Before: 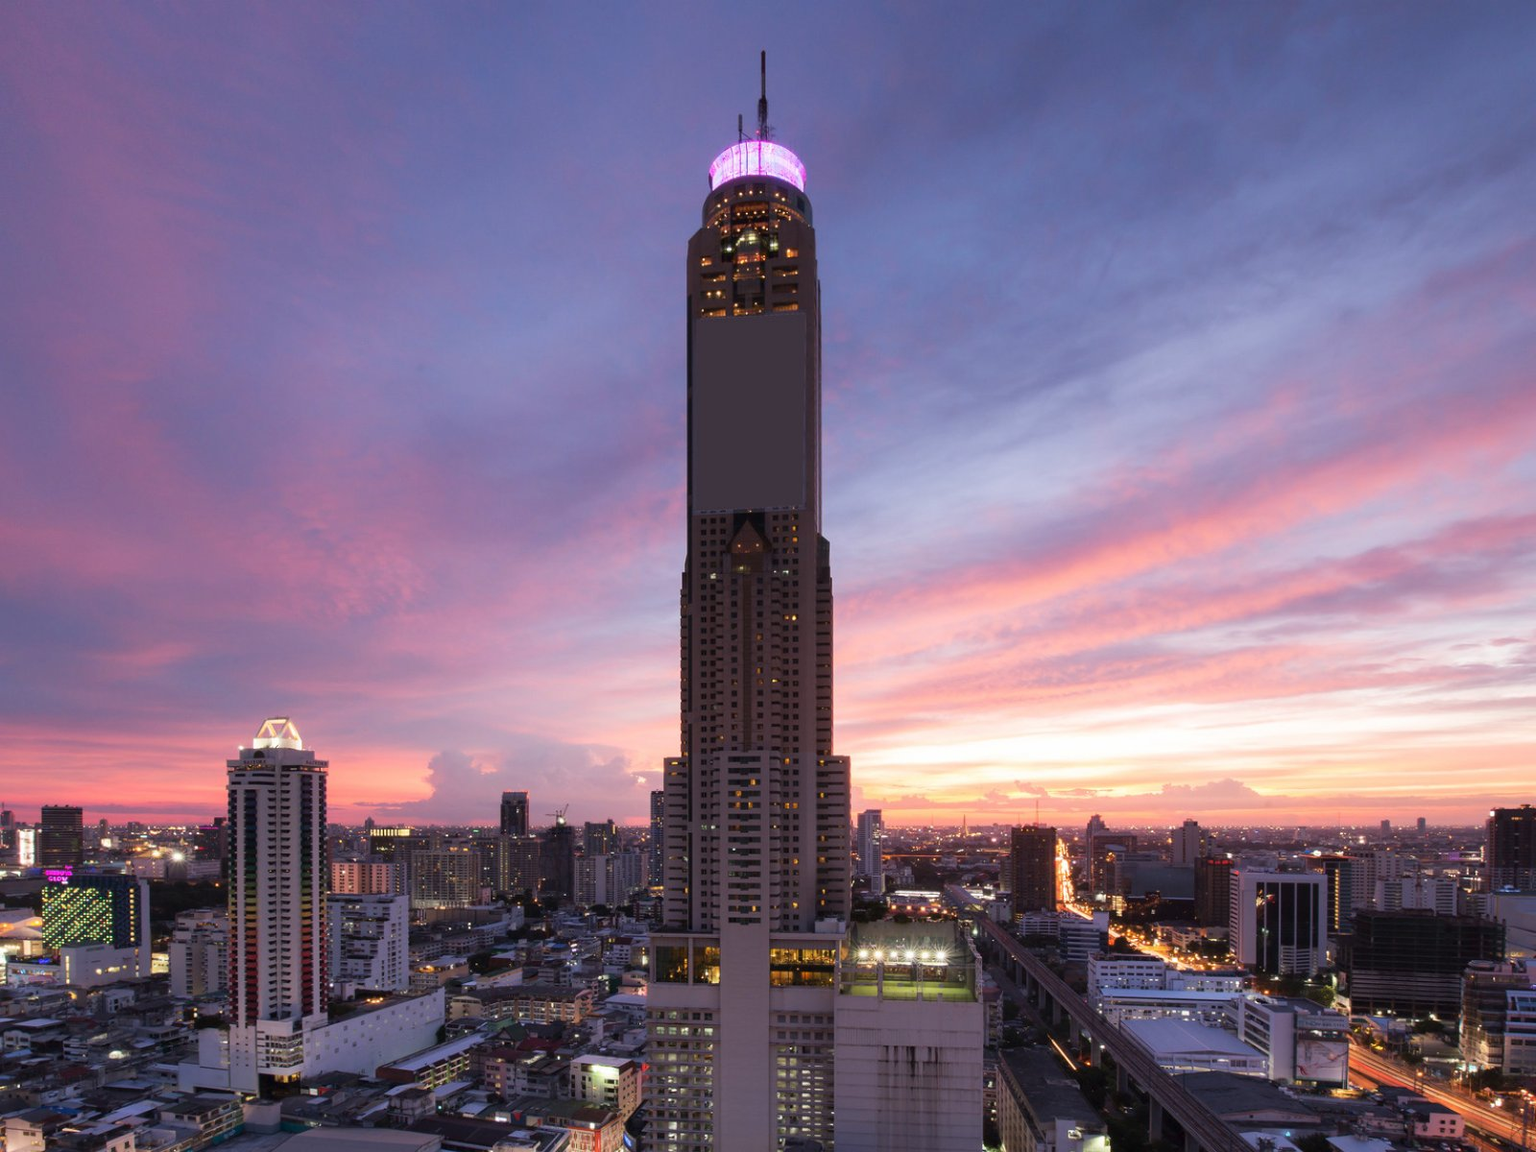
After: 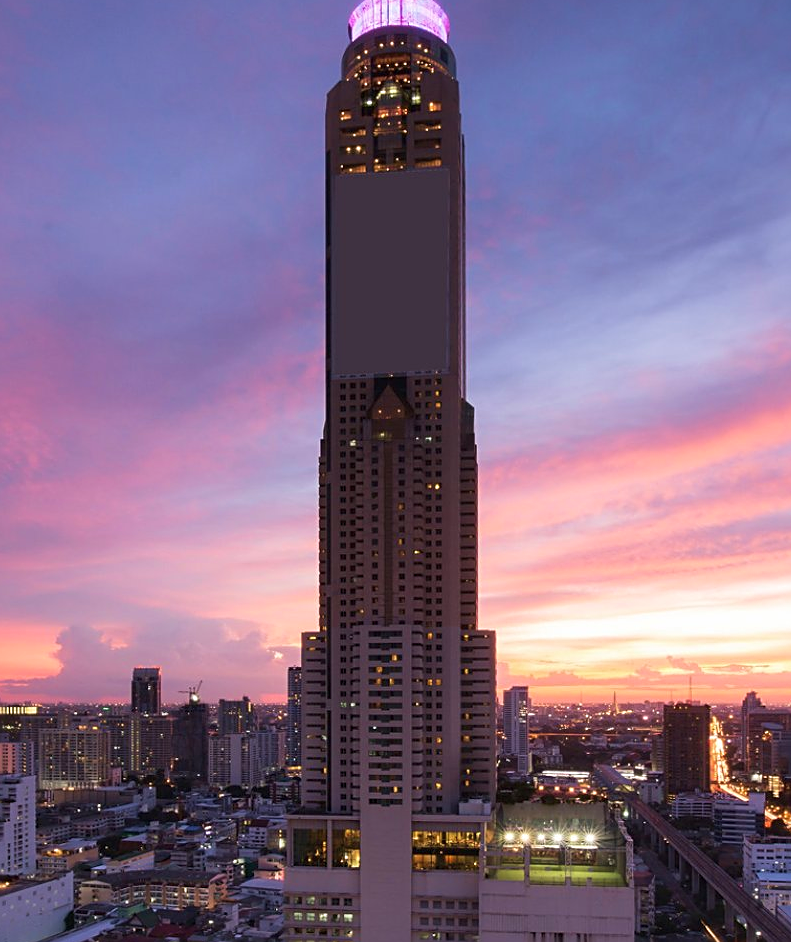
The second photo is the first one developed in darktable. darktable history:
crop and rotate: angle 0.018°, left 24.383%, top 13.119%, right 26.154%, bottom 8.332%
sharpen: on, module defaults
velvia: strength 28.35%
